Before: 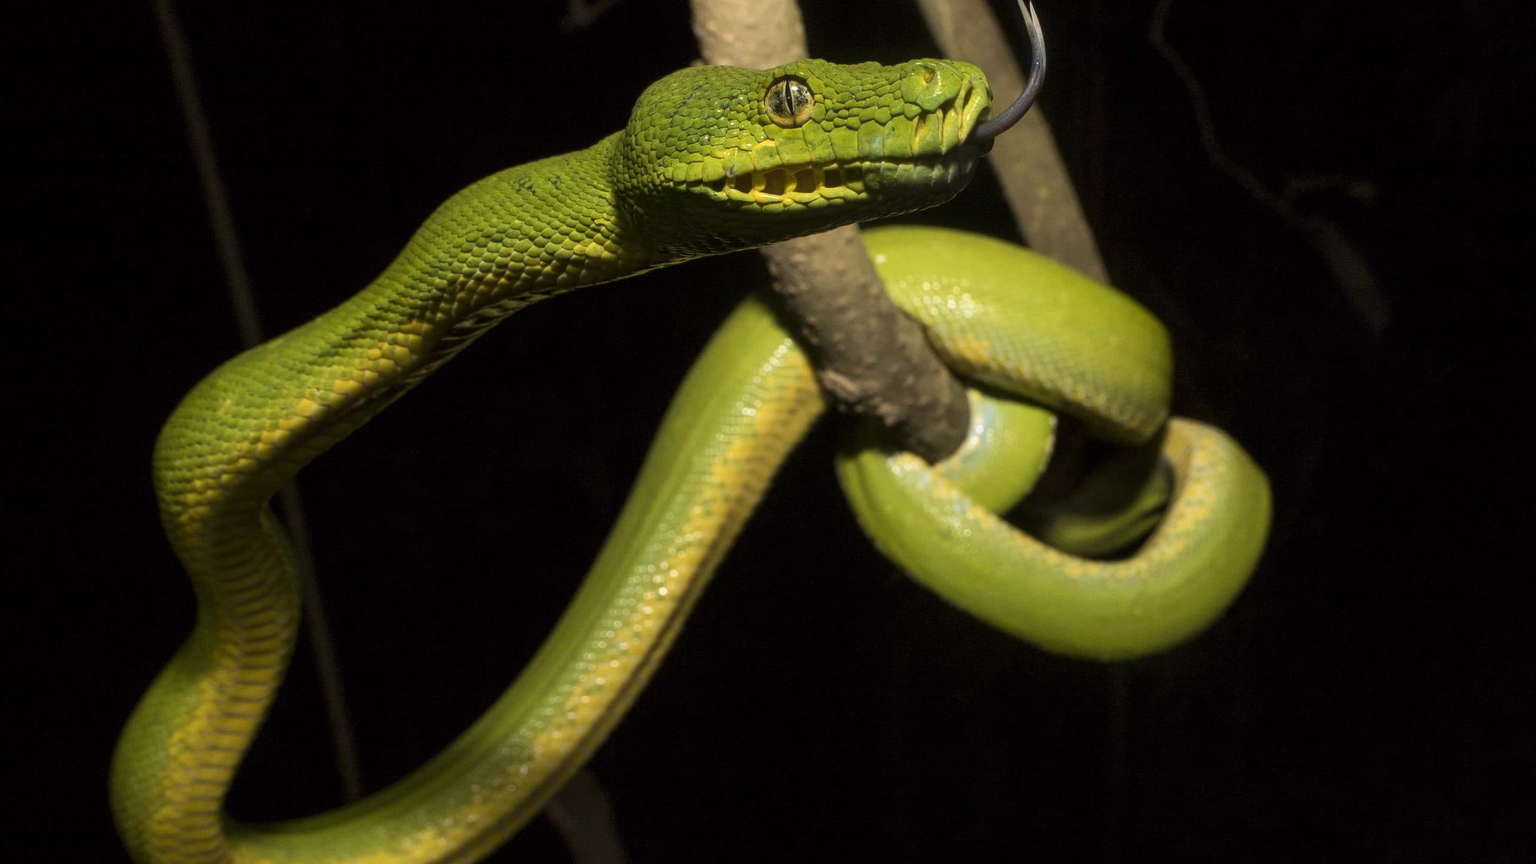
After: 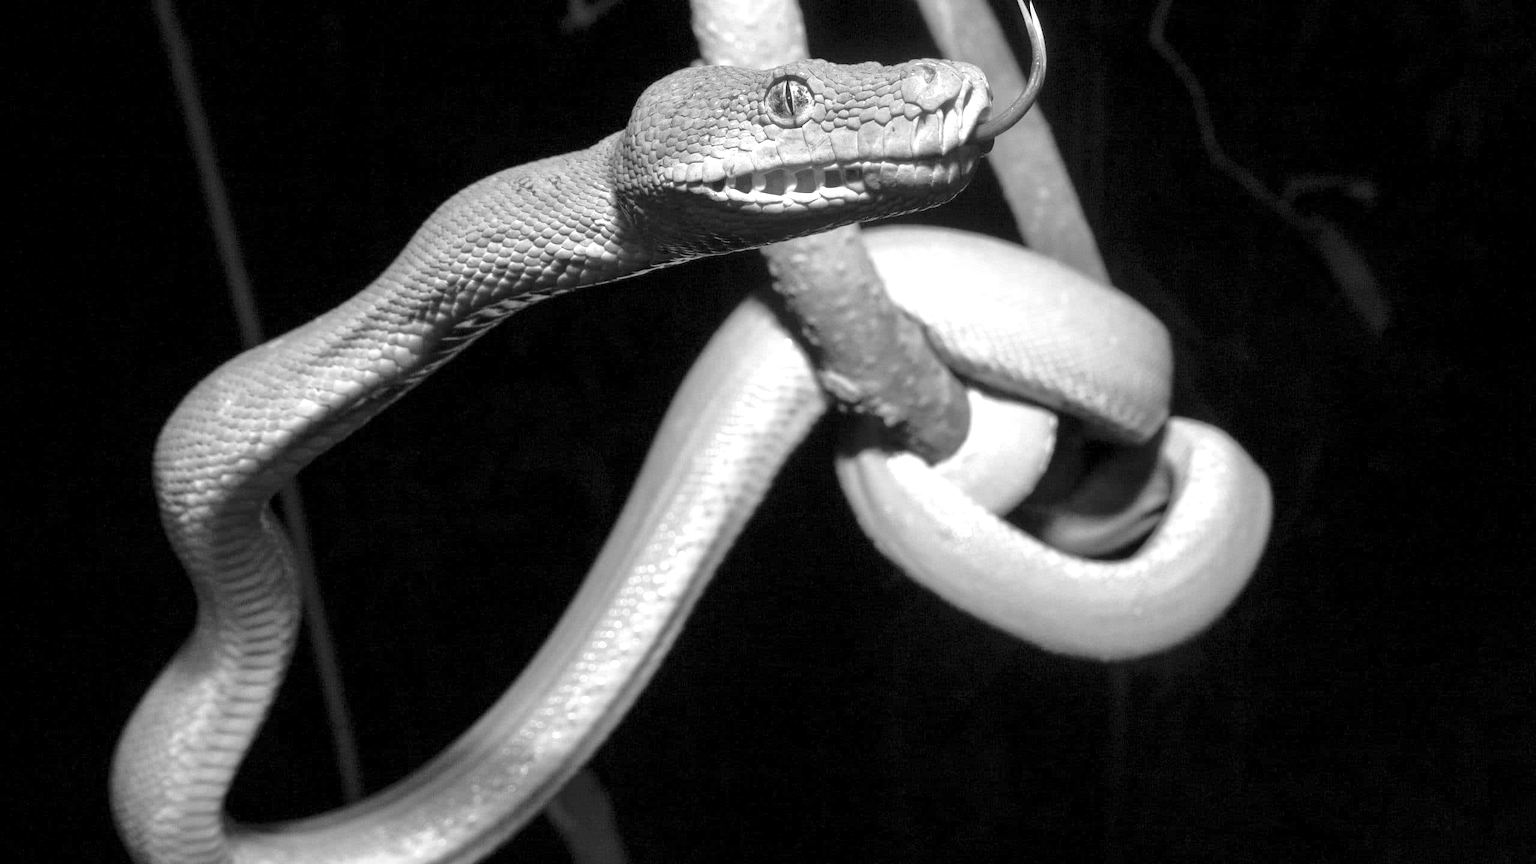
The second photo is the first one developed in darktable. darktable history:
tone equalizer: -8 EV 0.001 EV, -7 EV -0.004 EV, -6 EV 0.009 EV, -5 EV 0.032 EV, -4 EV 0.276 EV, -3 EV 0.644 EV, -2 EV 0.584 EV, -1 EV 0.187 EV, +0 EV 0.024 EV
levels: levels [0.018, 0.493, 1]
monochrome: on, module defaults
exposure: black level correction 0, exposure 1.1 EV, compensate exposure bias true, compensate highlight preservation false
